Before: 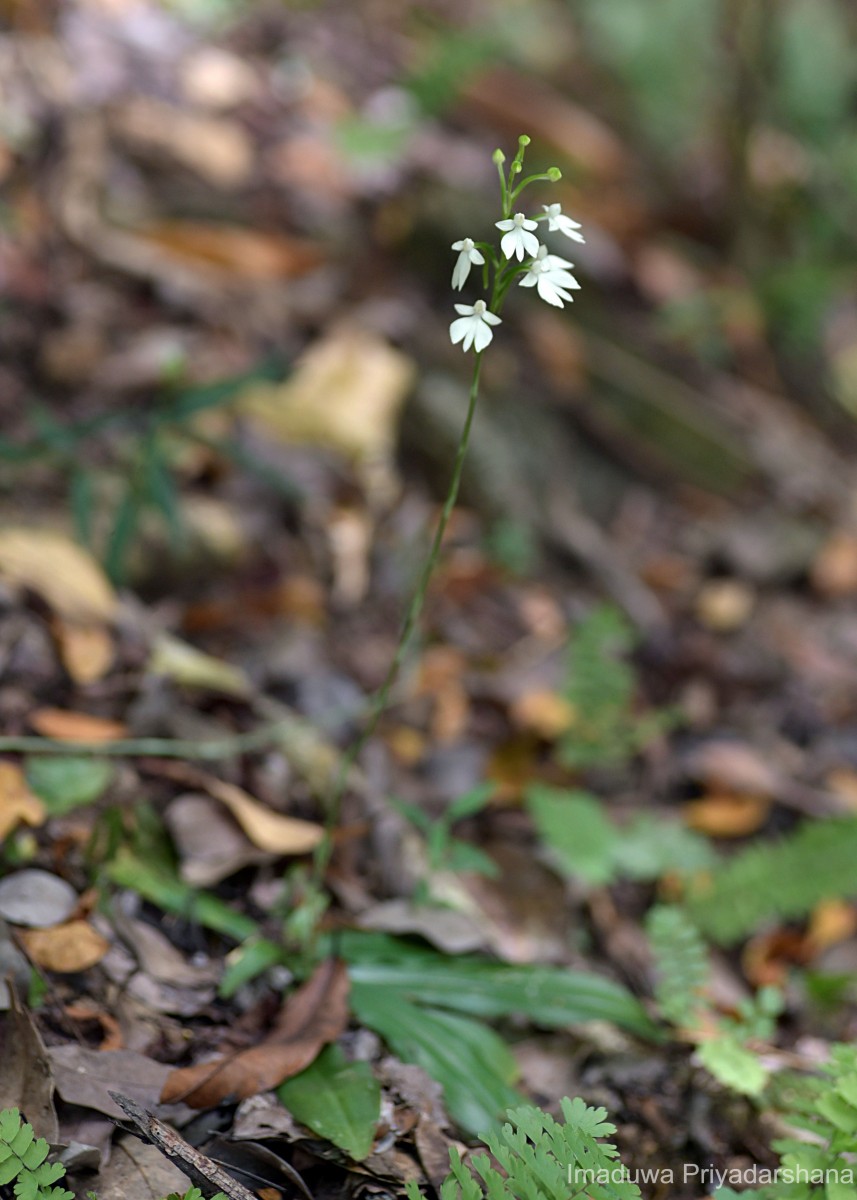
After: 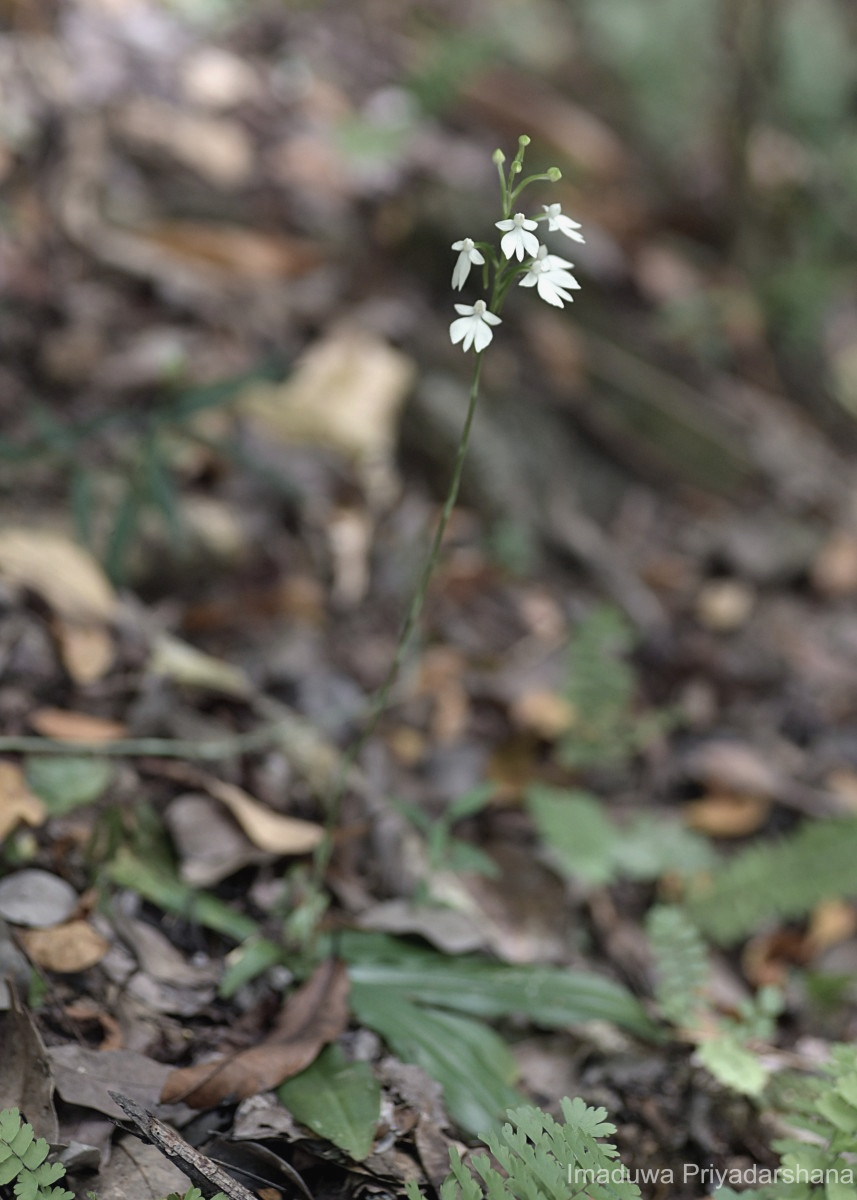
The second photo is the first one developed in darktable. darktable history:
contrast brightness saturation: contrast -0.046, saturation -0.42
